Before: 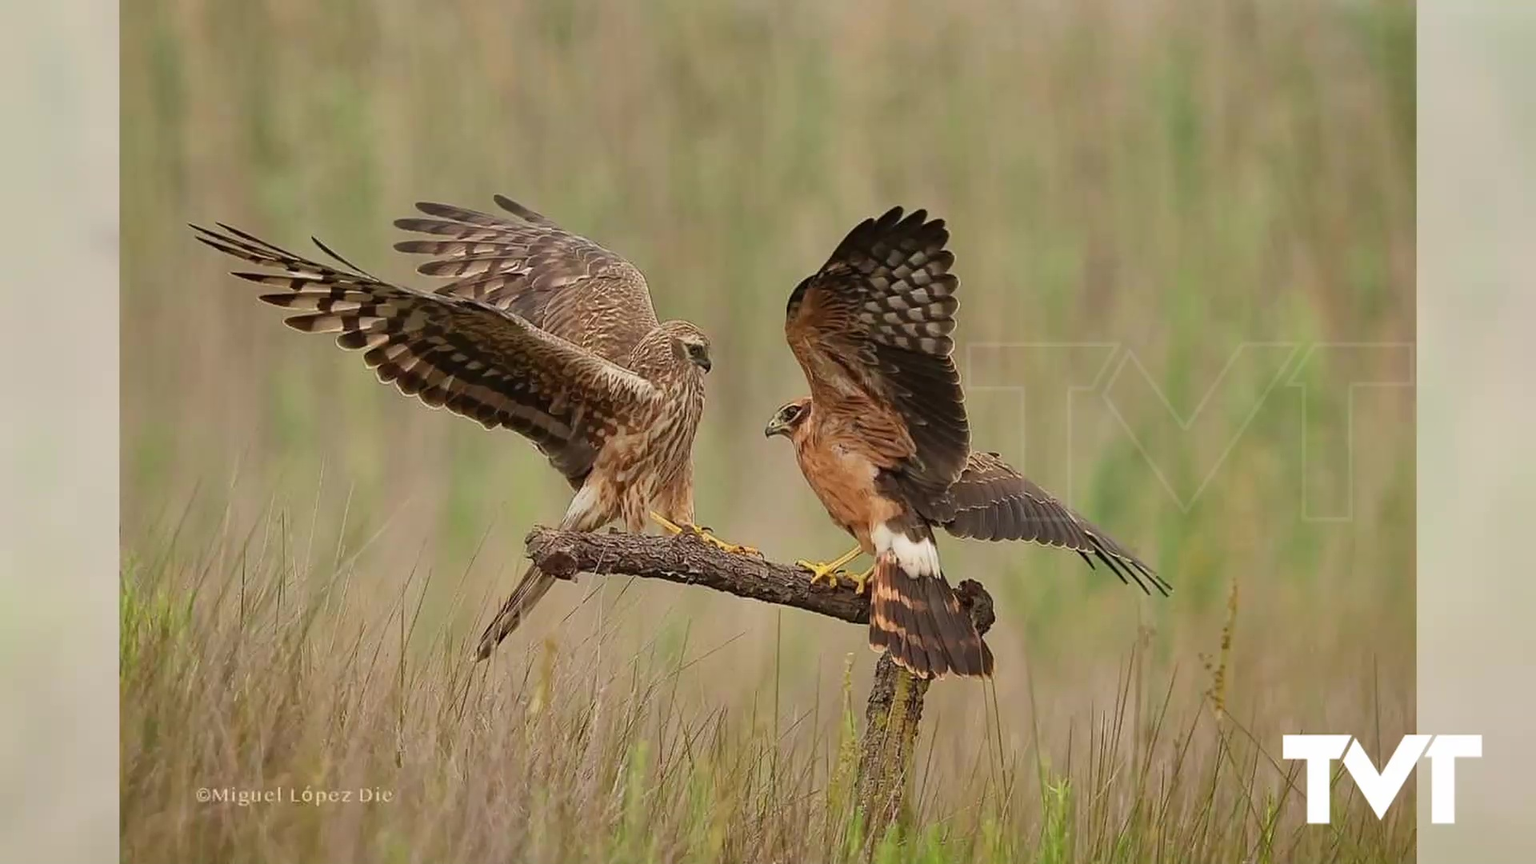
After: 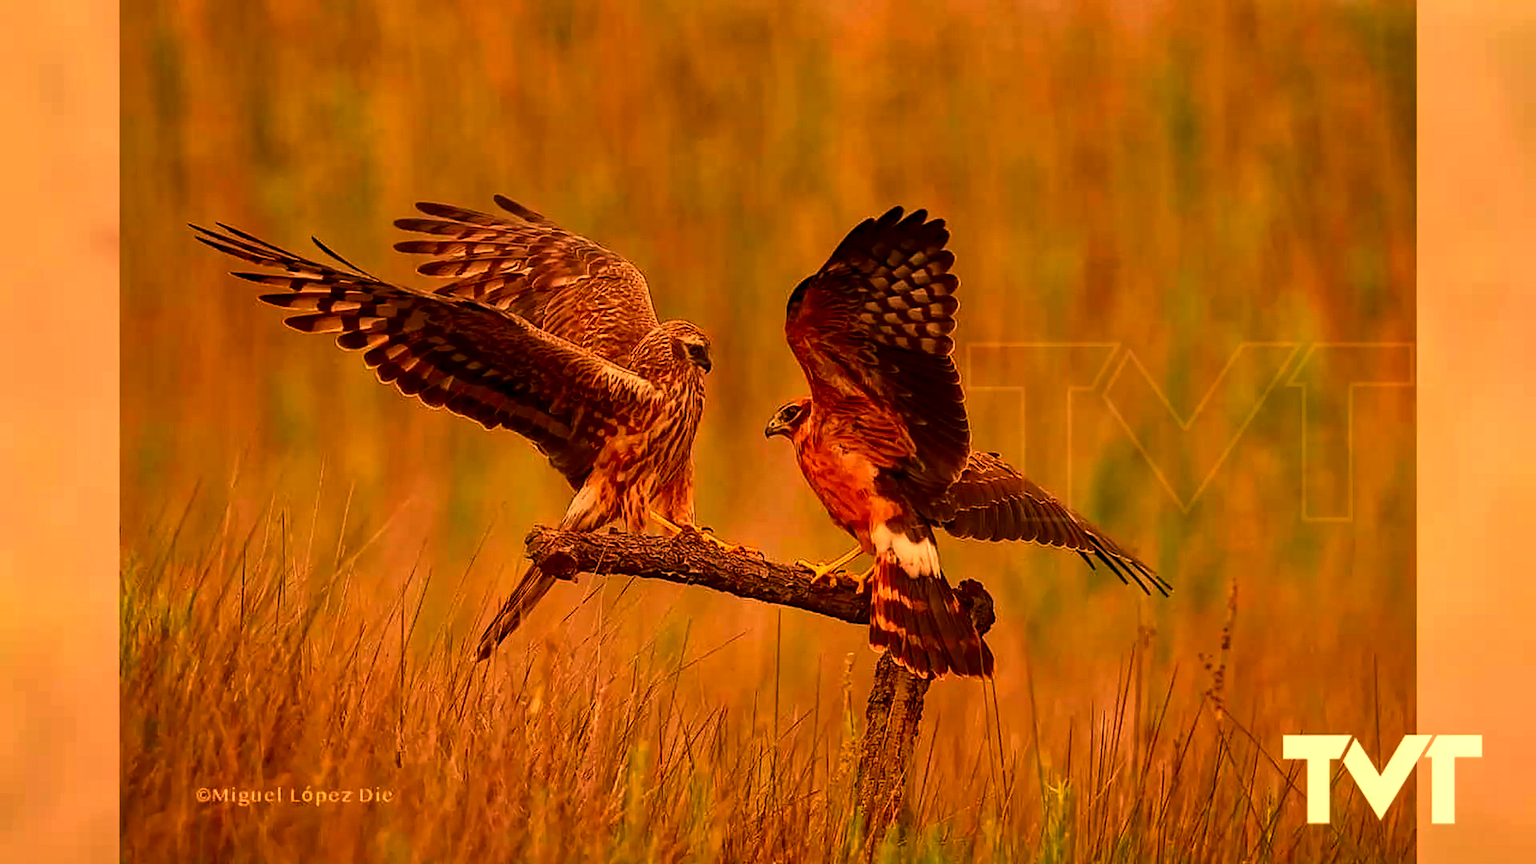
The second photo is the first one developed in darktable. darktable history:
white balance: red 1.467, blue 0.684
contrast brightness saturation: brightness -0.25, saturation 0.2
local contrast: on, module defaults
haze removal: strength 0.29, distance 0.25, compatibility mode true, adaptive false
